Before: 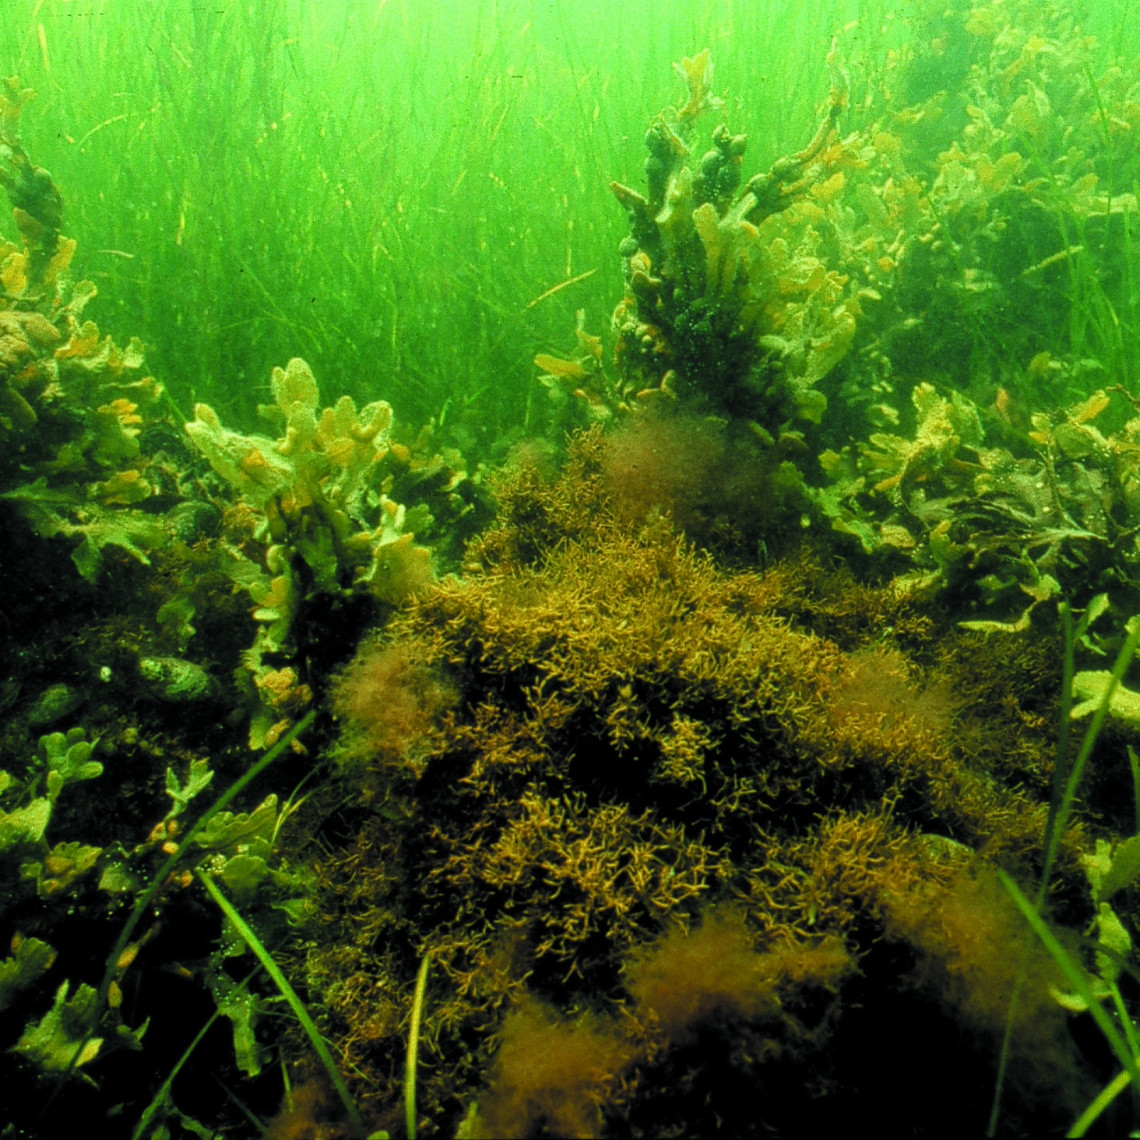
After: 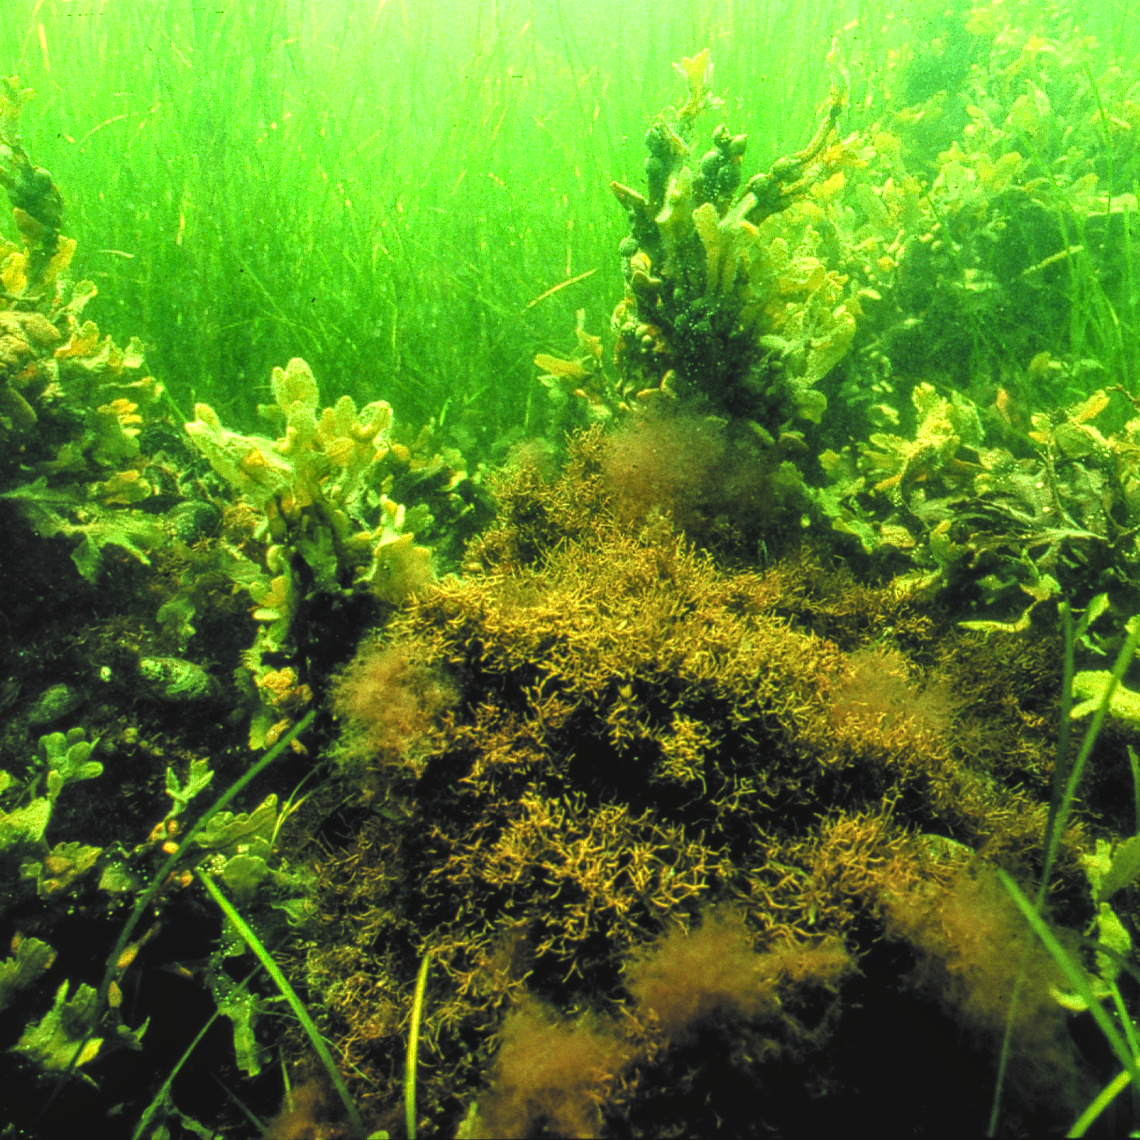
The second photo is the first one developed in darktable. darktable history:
color correction: highlights b* 3
exposure: black level correction -0.005, exposure 0.622 EV, compensate highlight preservation false
local contrast: on, module defaults
